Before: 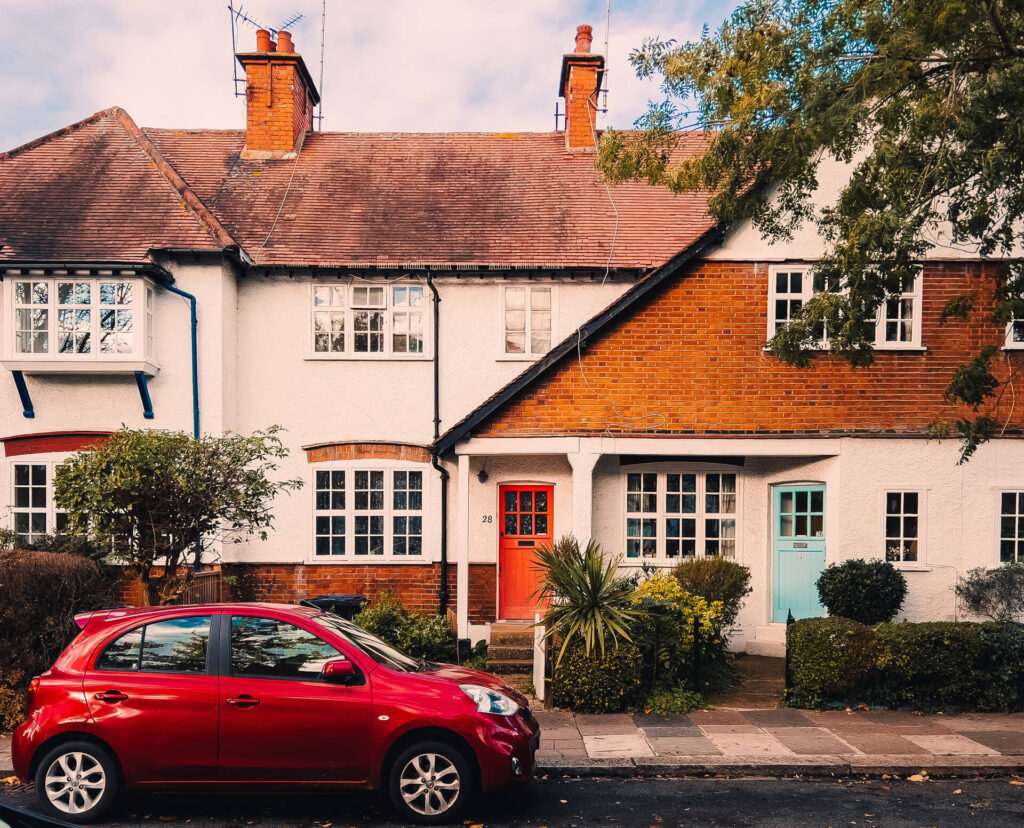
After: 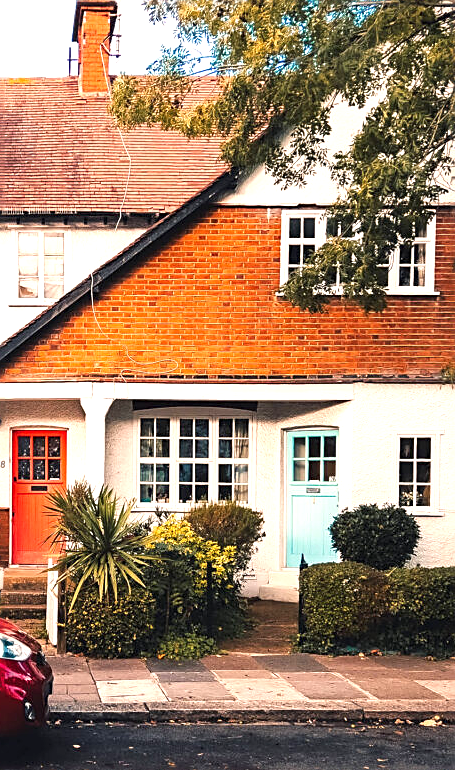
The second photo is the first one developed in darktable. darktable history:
crop: left 47.628%, top 6.643%, right 7.874%
sharpen: on, module defaults
exposure: black level correction 0, exposure 0.9 EV, compensate highlight preservation false
